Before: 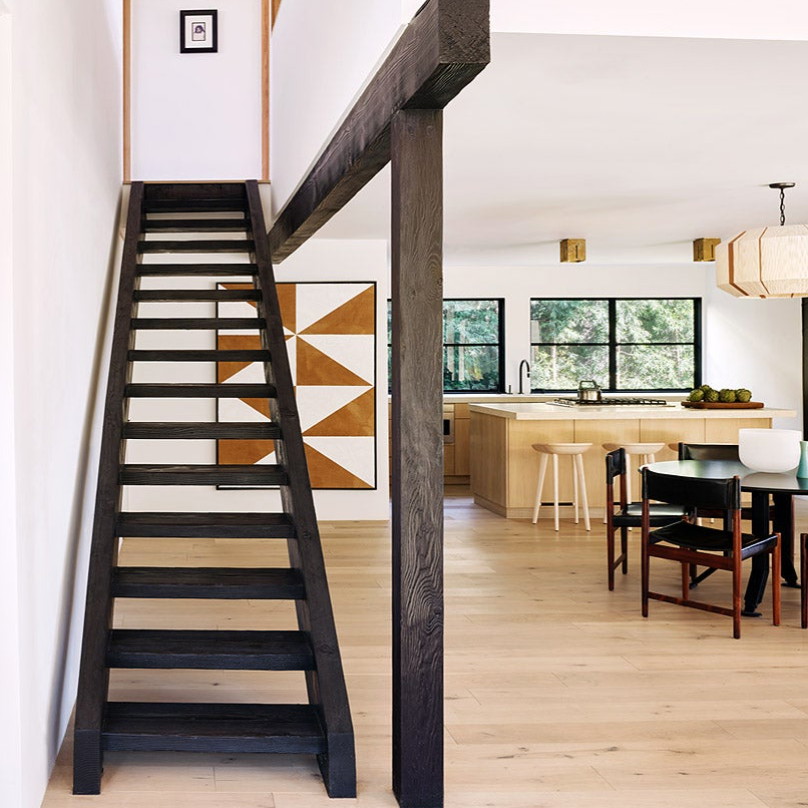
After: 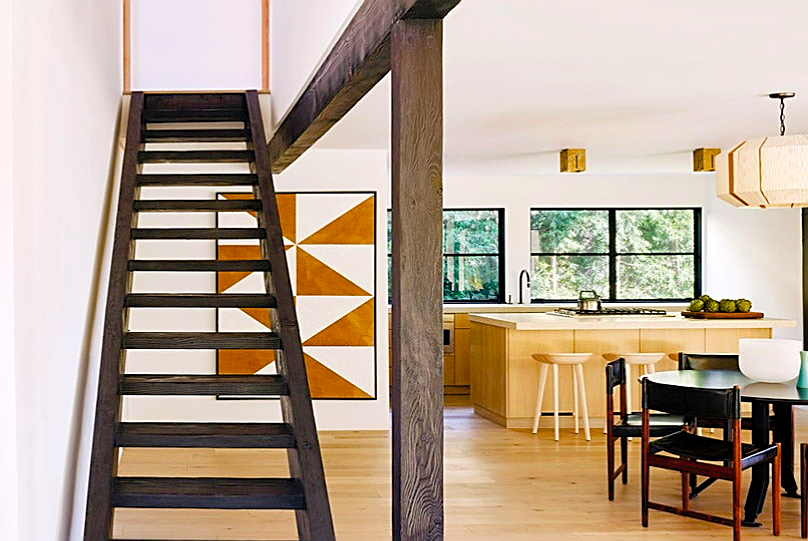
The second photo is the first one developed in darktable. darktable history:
color balance rgb: perceptual saturation grading › global saturation 19.773%, perceptual saturation grading › highlights -25.665%, perceptual saturation grading › shadows 49.396%, global vibrance 20%
exposure: black level correction 0.001, compensate highlight preservation false
crop: top 11.183%, bottom 21.752%
contrast brightness saturation: brightness 0.094, saturation 0.19
sharpen: on, module defaults
